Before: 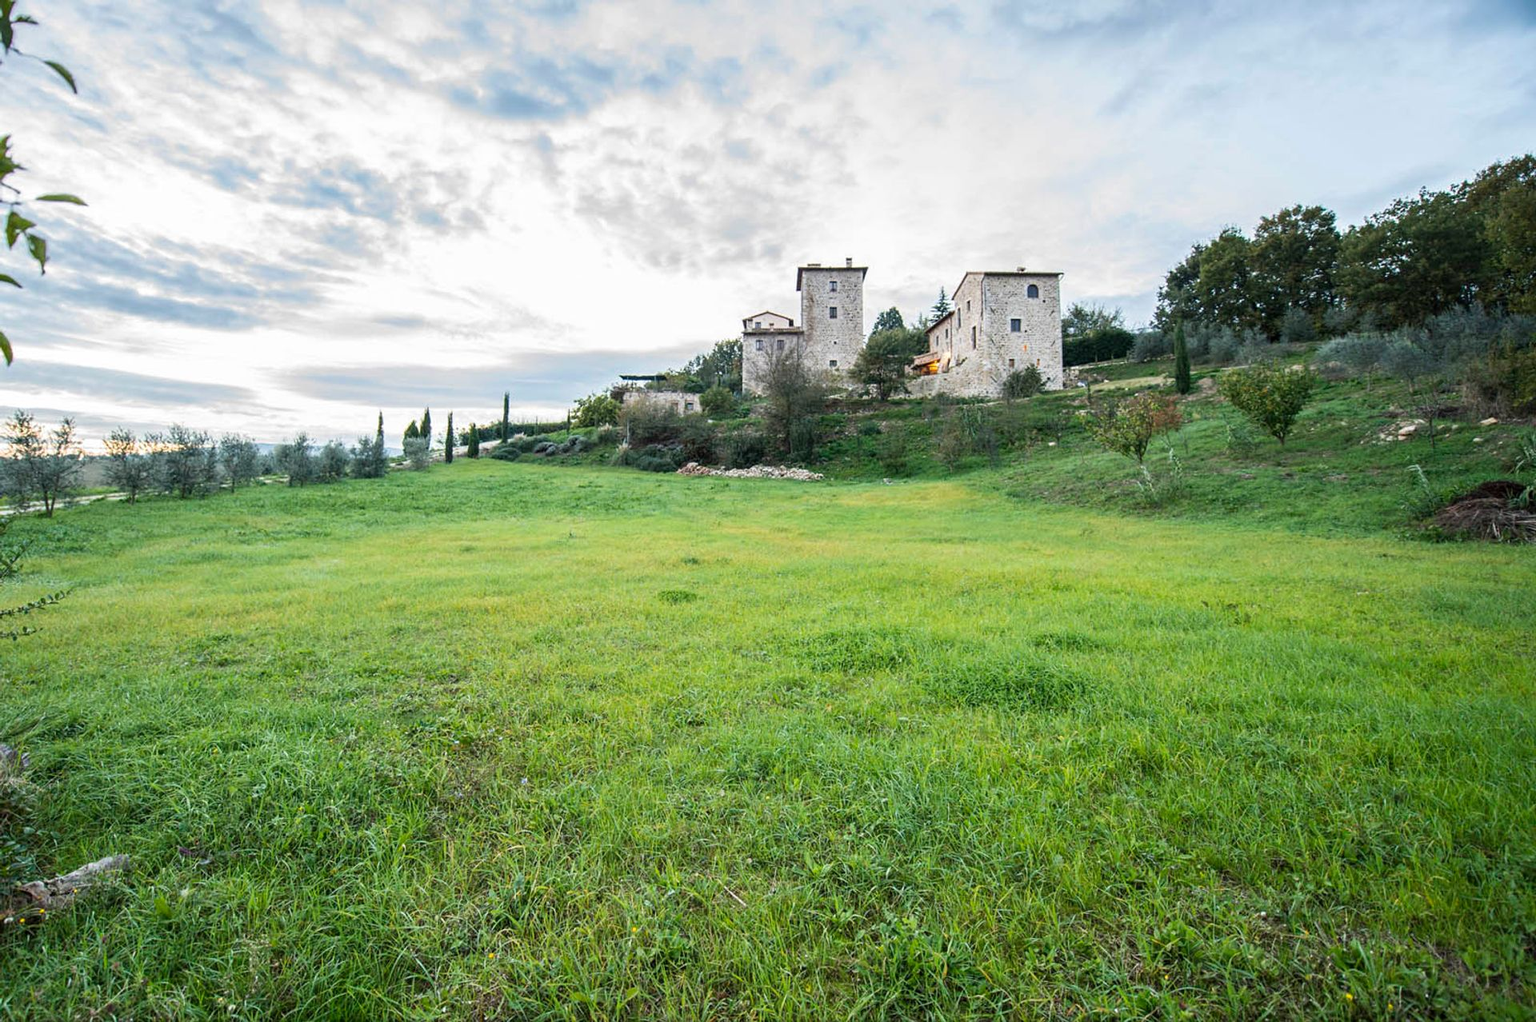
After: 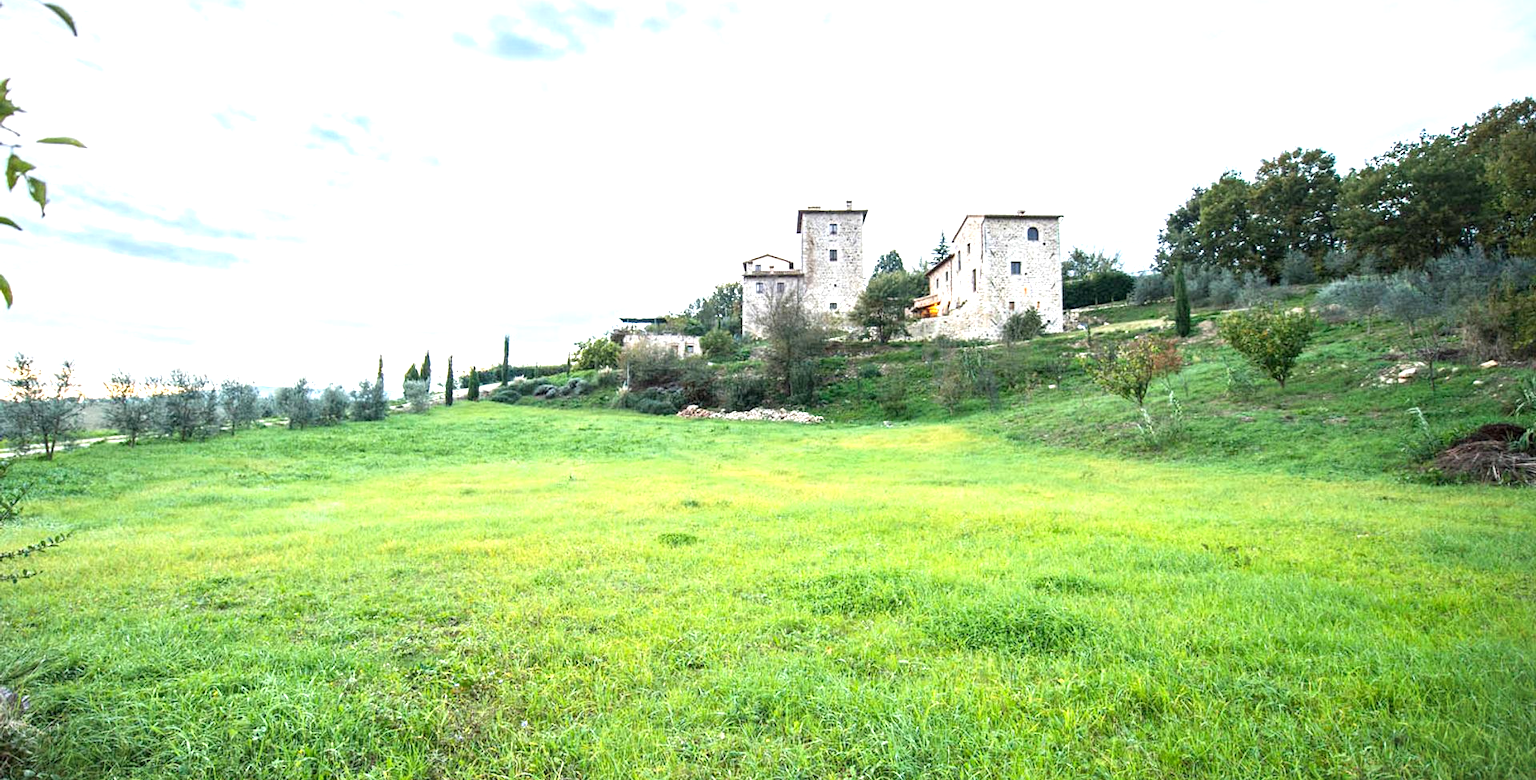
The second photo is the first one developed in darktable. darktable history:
exposure: exposure 0.948 EV, compensate highlight preservation false
vignetting: fall-off start 100.5%, brightness -0.276, width/height ratio 1.324
crop: top 5.652%, bottom 17.996%
